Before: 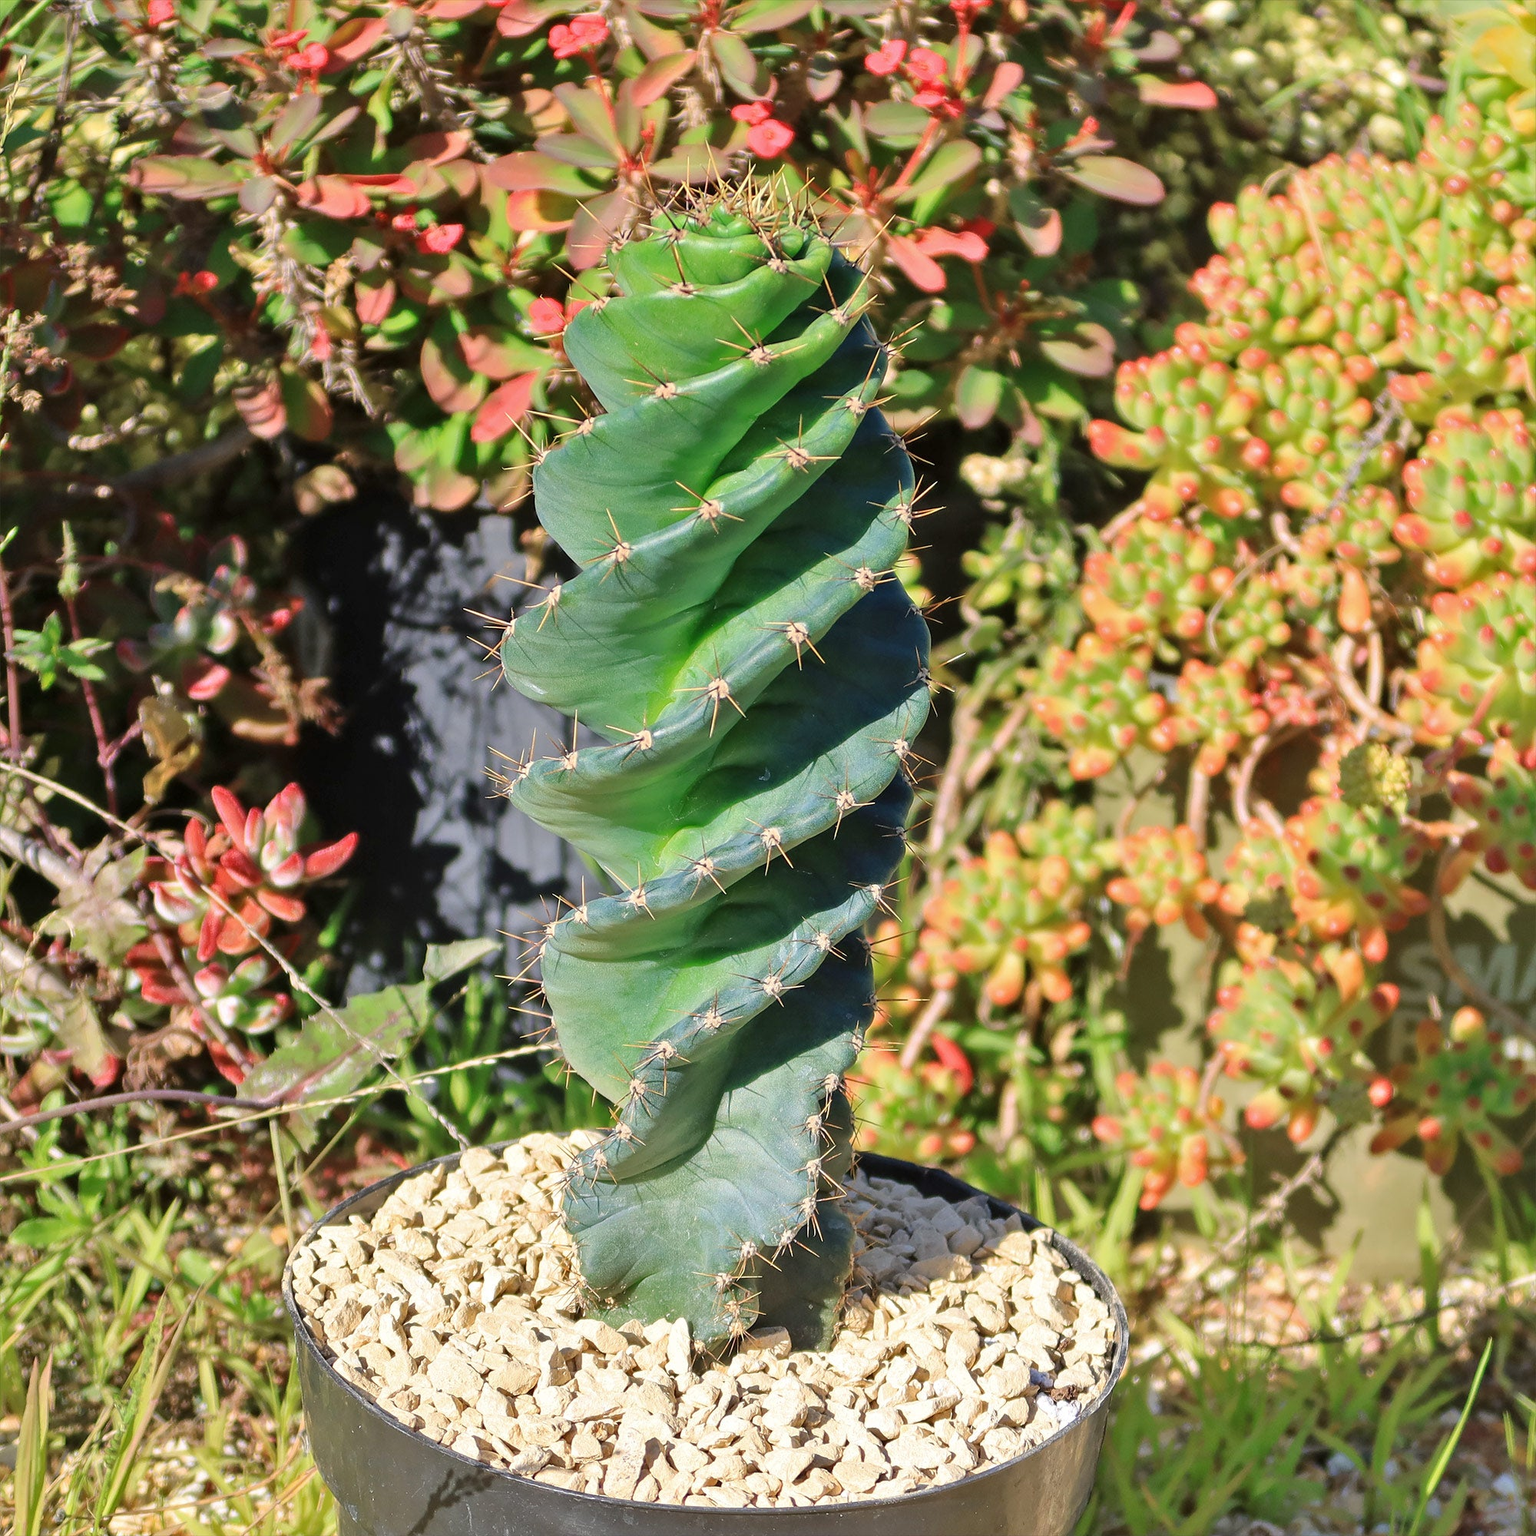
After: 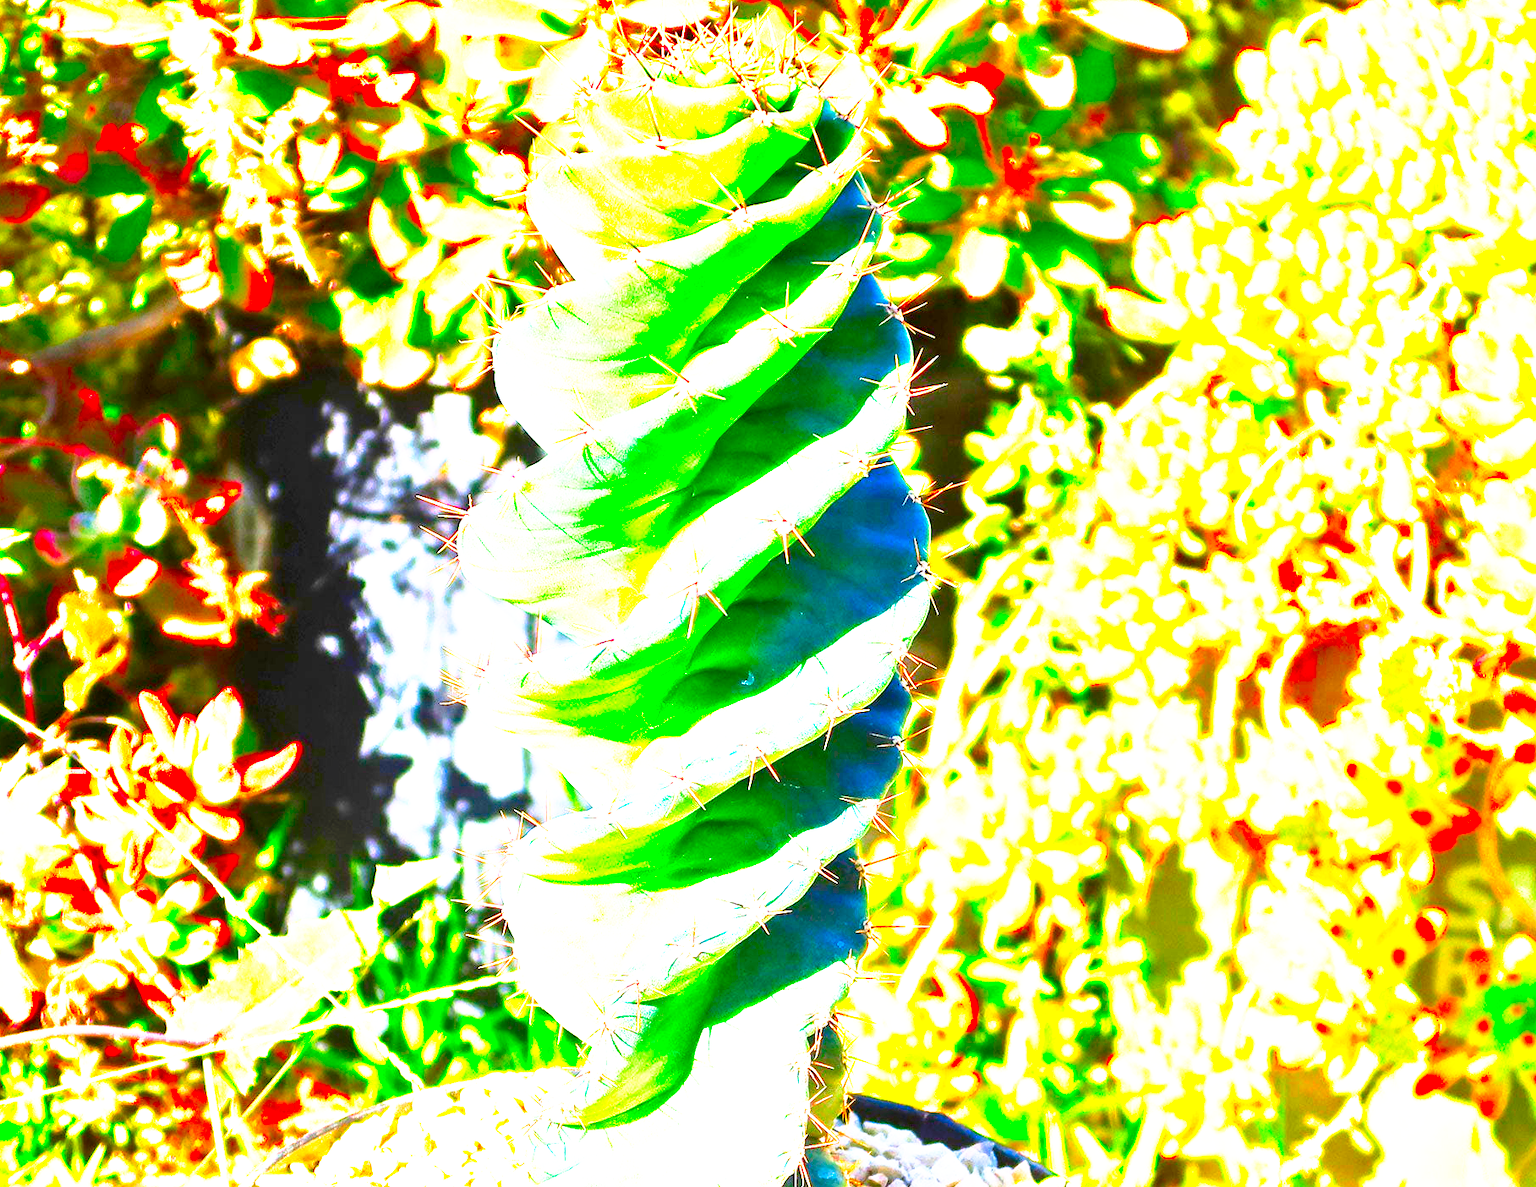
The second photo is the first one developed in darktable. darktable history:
crop: left 5.596%, top 10.314%, right 3.534%, bottom 19.395%
exposure: black level correction 0, exposure 1.55 EV, compensate exposure bias true, compensate highlight preservation false
color correction: saturation 3
tone curve: curves: ch0 [(0, 0) (0.003, 0.028) (0.011, 0.028) (0.025, 0.026) (0.044, 0.036) (0.069, 0.06) (0.1, 0.101) (0.136, 0.15) (0.177, 0.203) (0.224, 0.271) (0.277, 0.345) (0.335, 0.422) (0.399, 0.515) (0.468, 0.611) (0.543, 0.716) (0.623, 0.826) (0.709, 0.942) (0.801, 0.992) (0.898, 1) (1, 1)], preserve colors none
